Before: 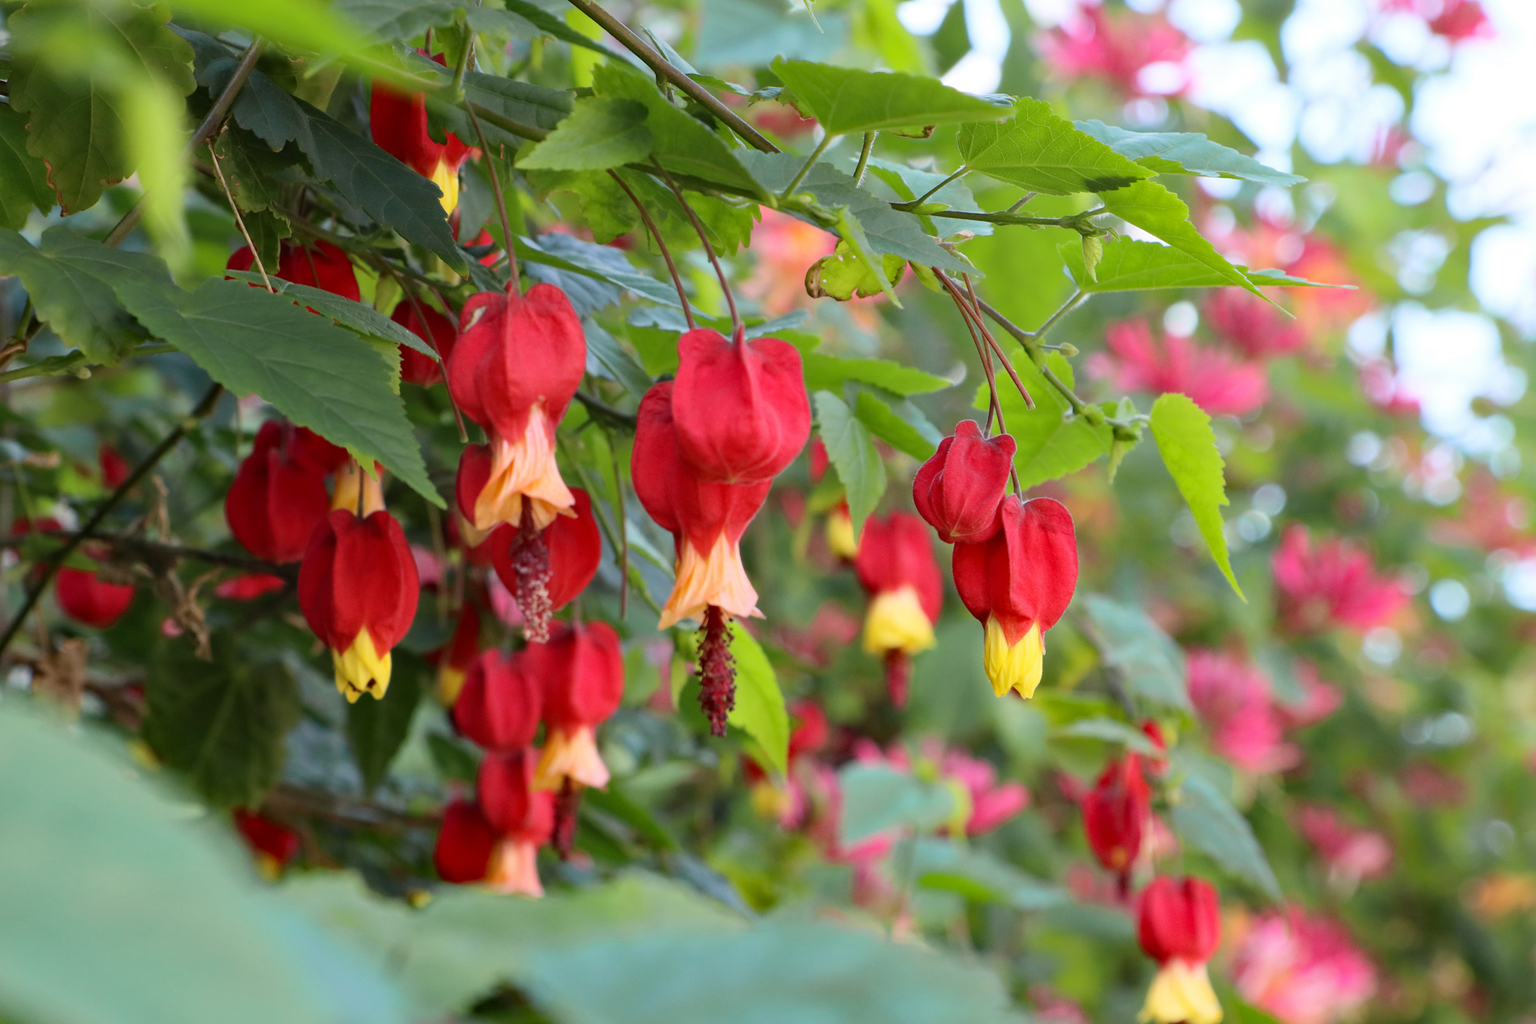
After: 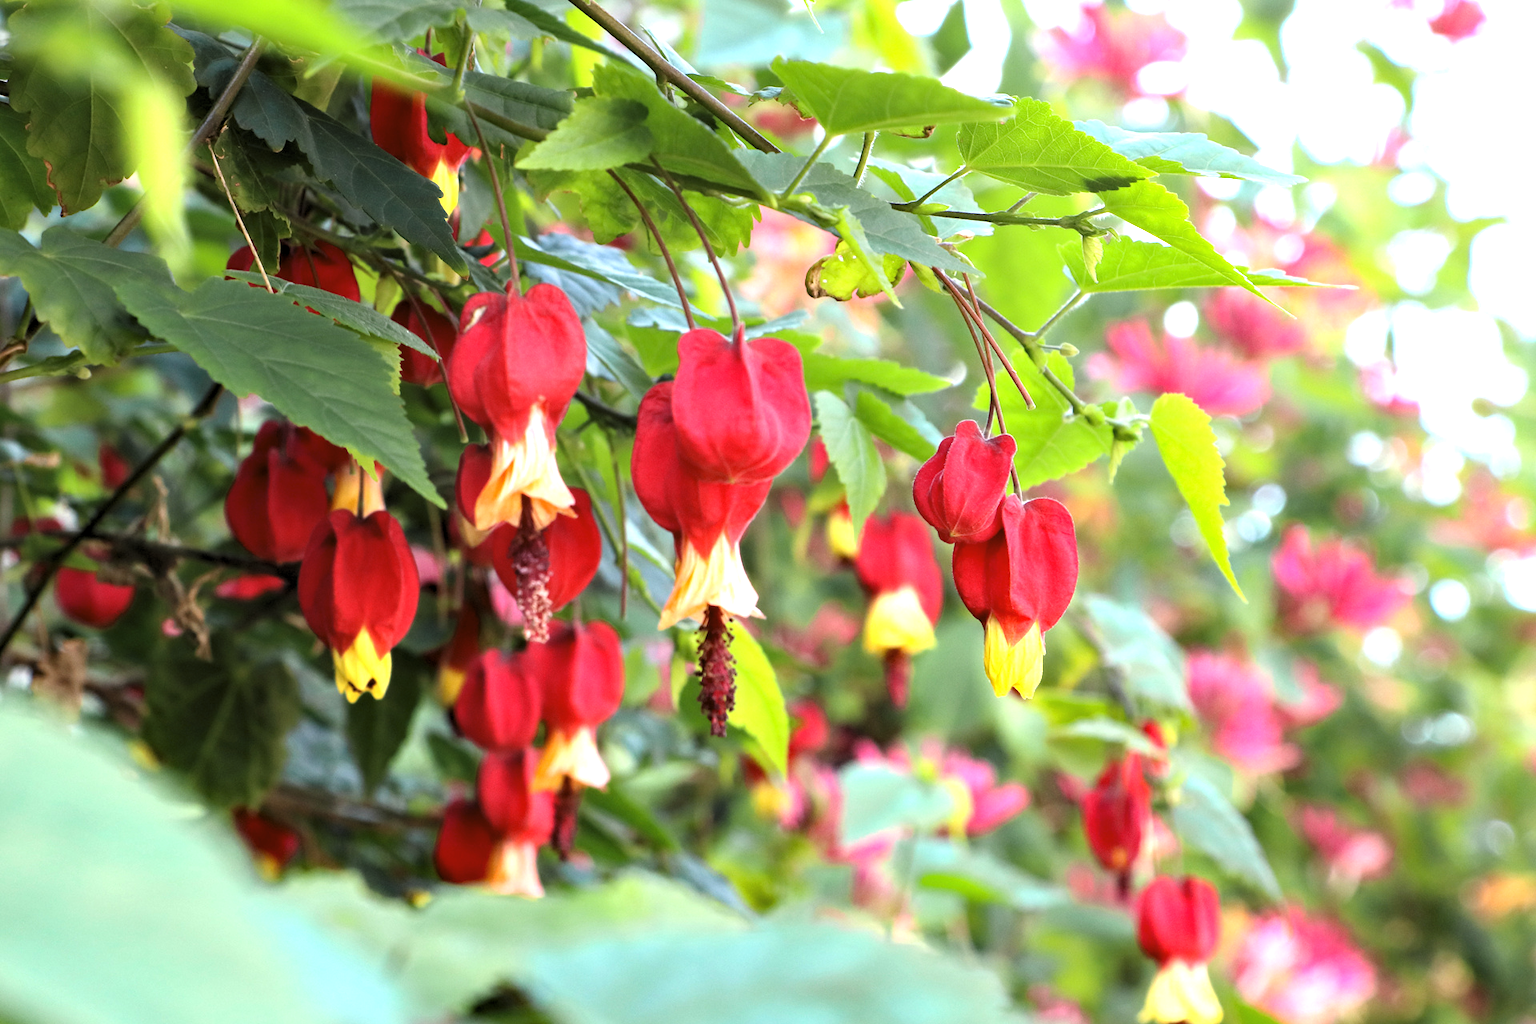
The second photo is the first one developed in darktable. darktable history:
exposure: black level correction 0, exposure 1.1 EV, compensate exposure bias true, compensate highlight preservation false
levels: mode automatic, black 0.023%, white 99.97%, levels [0.062, 0.494, 0.925]
